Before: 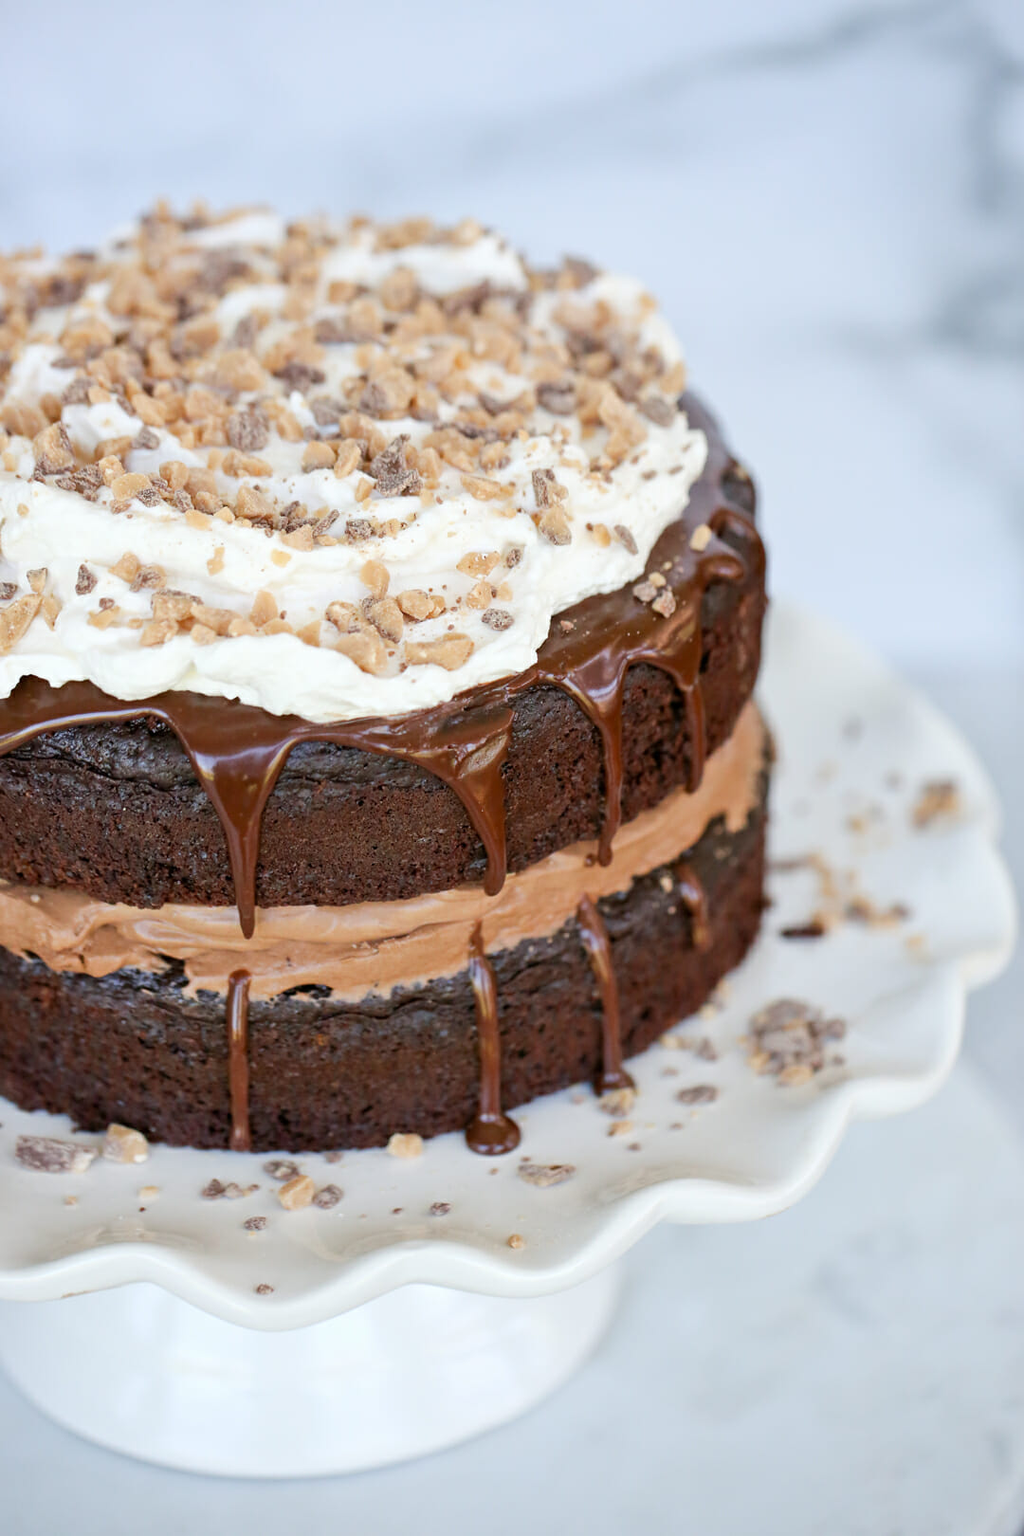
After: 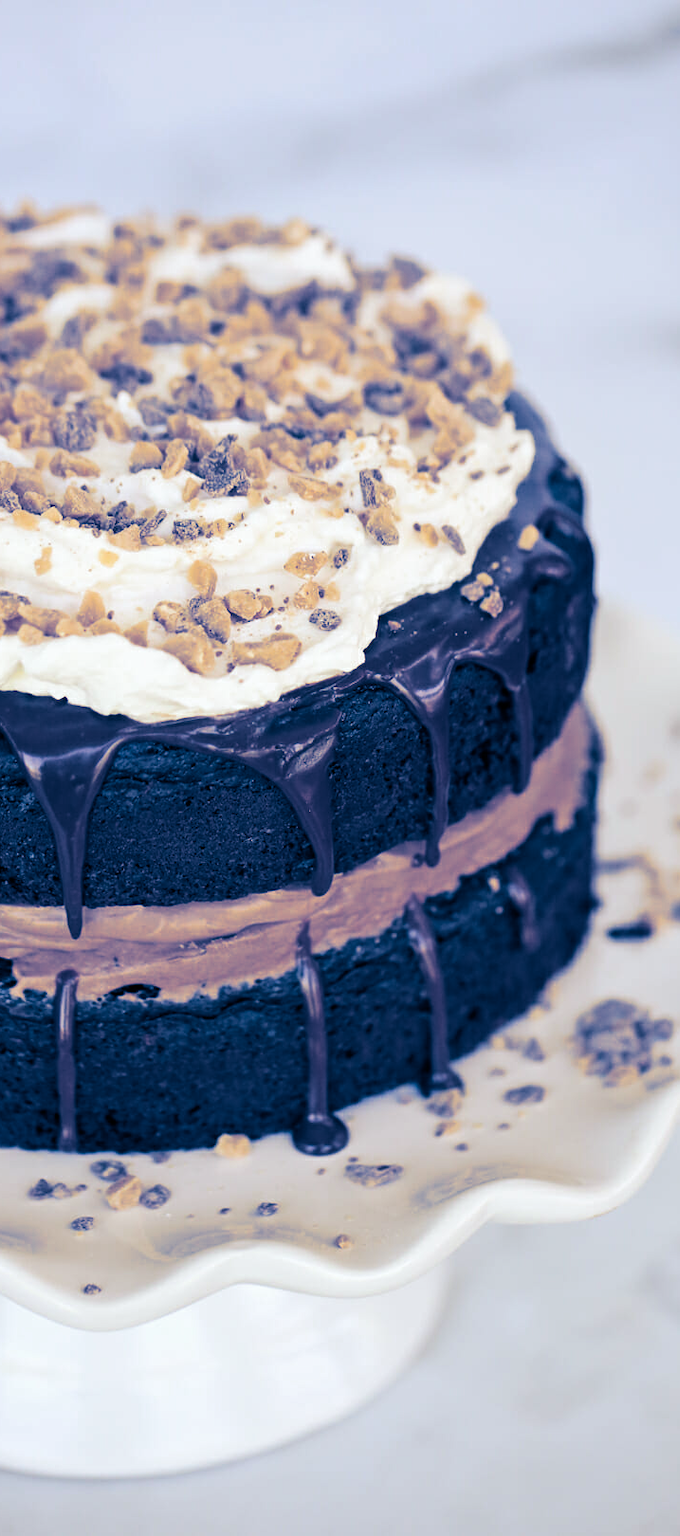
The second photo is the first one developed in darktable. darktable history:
split-toning: shadows › hue 226.8°, shadows › saturation 1, highlights › saturation 0, balance -61.41
crop: left 16.899%, right 16.556%
rgb levels: mode RGB, independent channels, levels [[0, 0.5, 1], [0, 0.521, 1], [0, 0.536, 1]]
